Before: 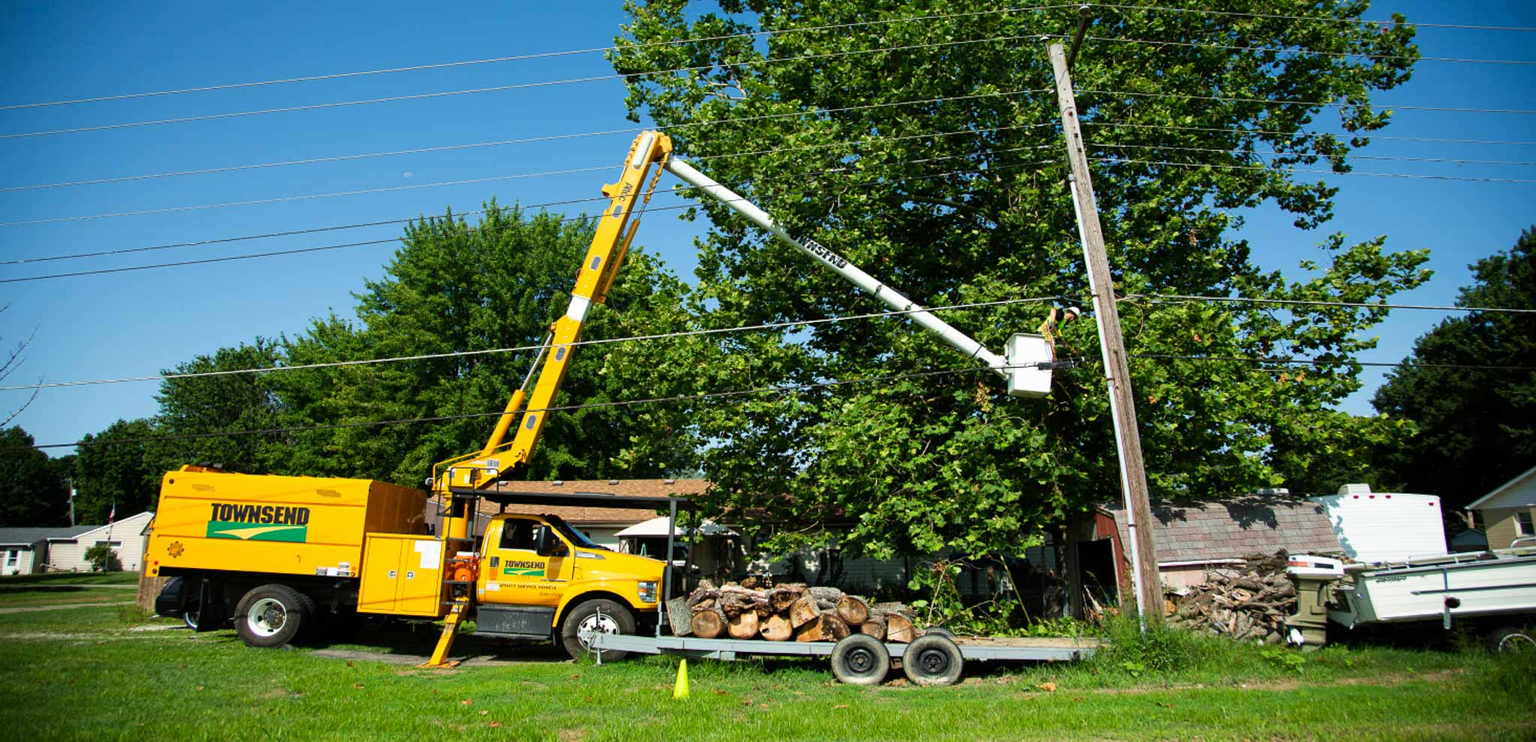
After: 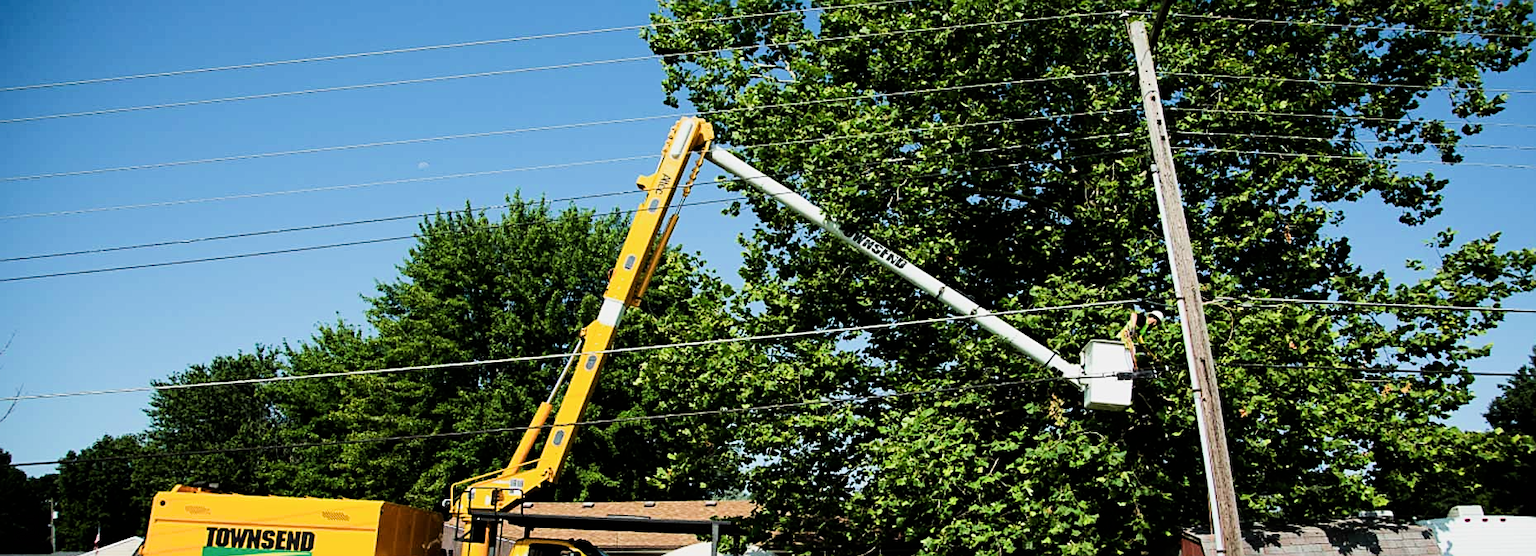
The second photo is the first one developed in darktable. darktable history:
sharpen: on, module defaults
tone equalizer: -8 EV -0.768 EV, -7 EV -0.72 EV, -6 EV -0.581 EV, -5 EV -0.404 EV, -3 EV 0.376 EV, -2 EV 0.6 EV, -1 EV 0.68 EV, +0 EV 0.739 EV, edges refinement/feathering 500, mask exposure compensation -1.57 EV, preserve details no
crop: left 1.584%, top 3.356%, right 7.635%, bottom 28.468%
filmic rgb: black relative exposure -7.97 EV, white relative exposure 4.04 EV, hardness 4.11
